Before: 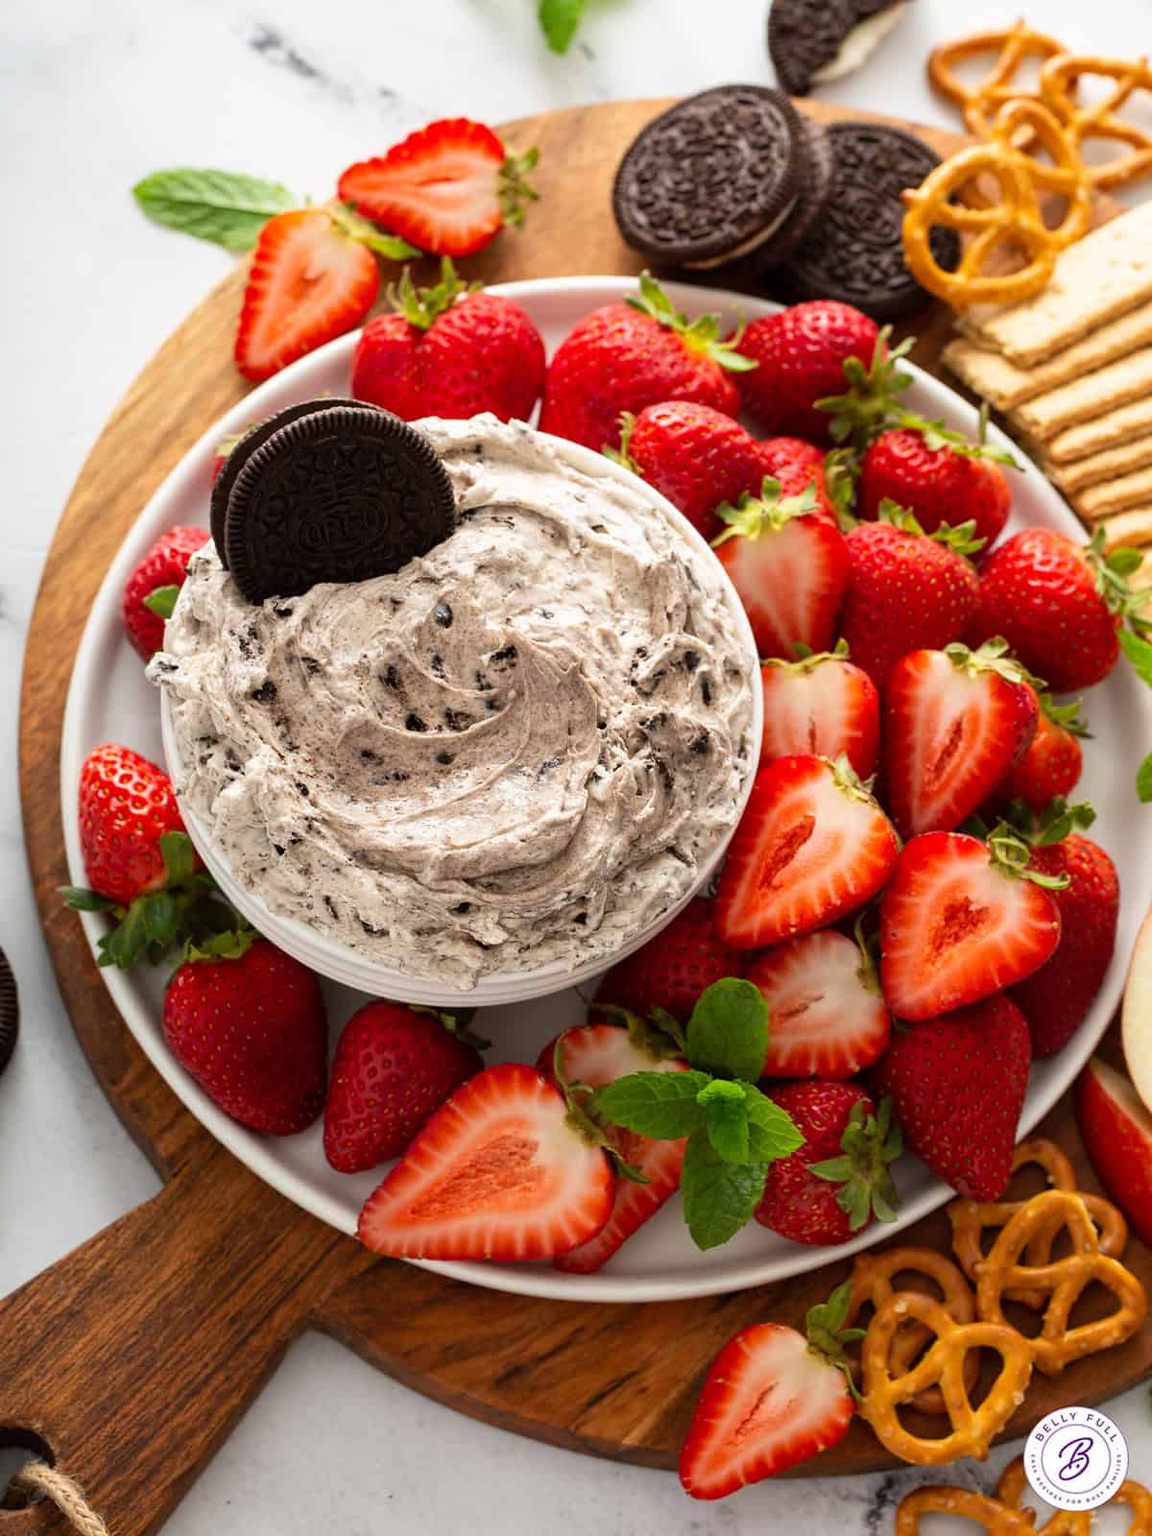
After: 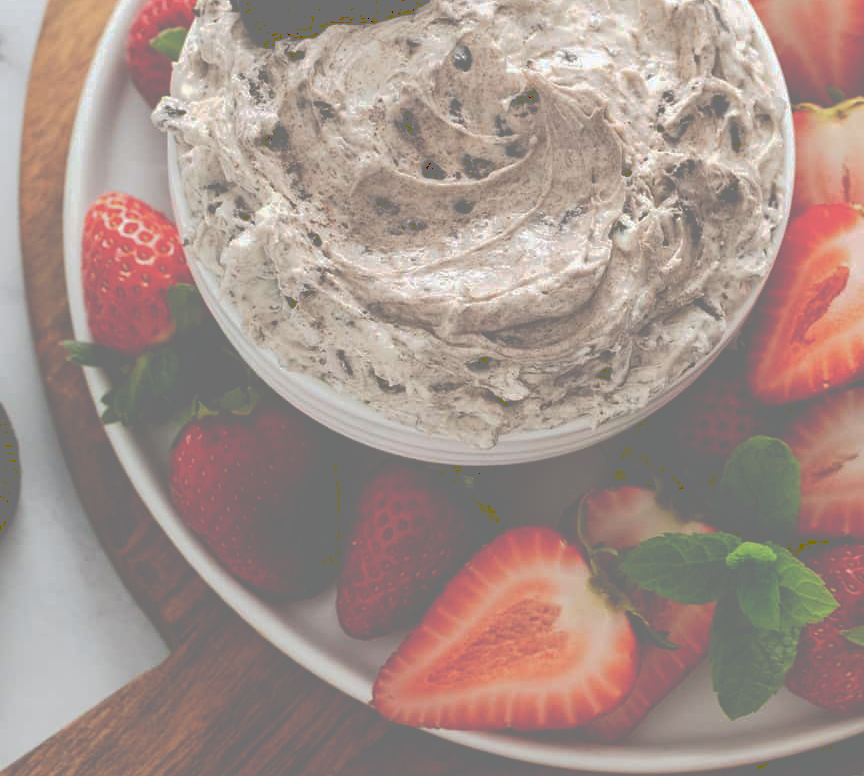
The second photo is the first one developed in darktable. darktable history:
crop: top 36.498%, right 27.964%, bottom 14.995%
tone curve: curves: ch0 [(0, 0) (0.003, 0.464) (0.011, 0.464) (0.025, 0.464) (0.044, 0.464) (0.069, 0.464) (0.1, 0.463) (0.136, 0.463) (0.177, 0.464) (0.224, 0.469) (0.277, 0.482) (0.335, 0.501) (0.399, 0.53) (0.468, 0.567) (0.543, 0.61) (0.623, 0.663) (0.709, 0.718) (0.801, 0.779) (0.898, 0.842) (1, 1)], preserve colors none
white balance: red 0.982, blue 1.018
